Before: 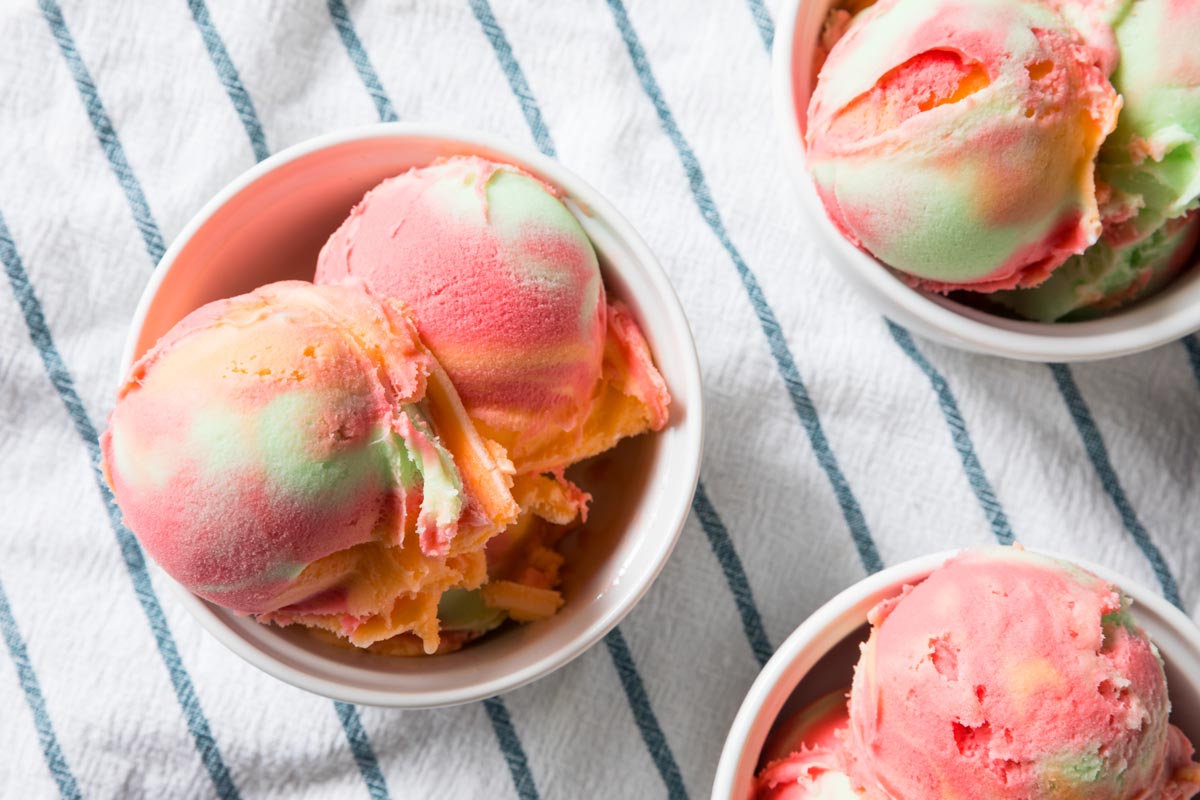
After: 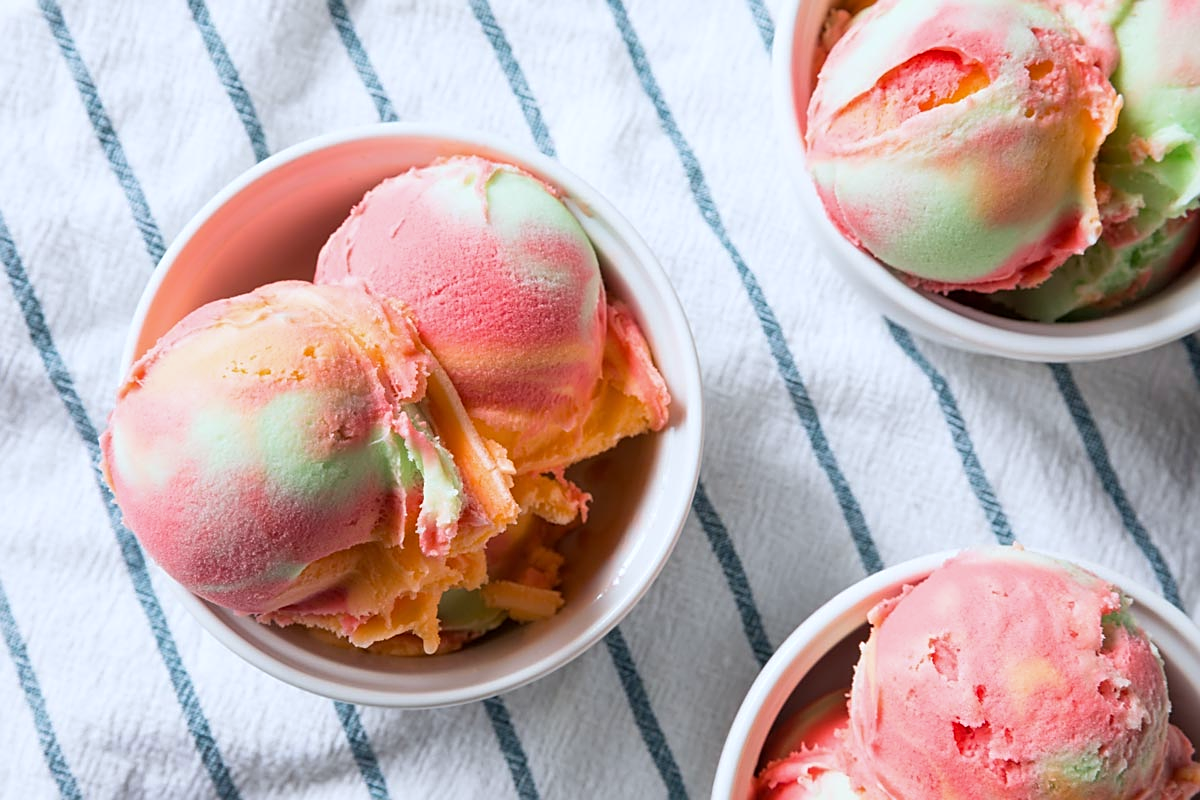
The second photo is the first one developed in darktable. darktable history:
sharpen: on, module defaults
white balance: red 0.967, blue 1.049
